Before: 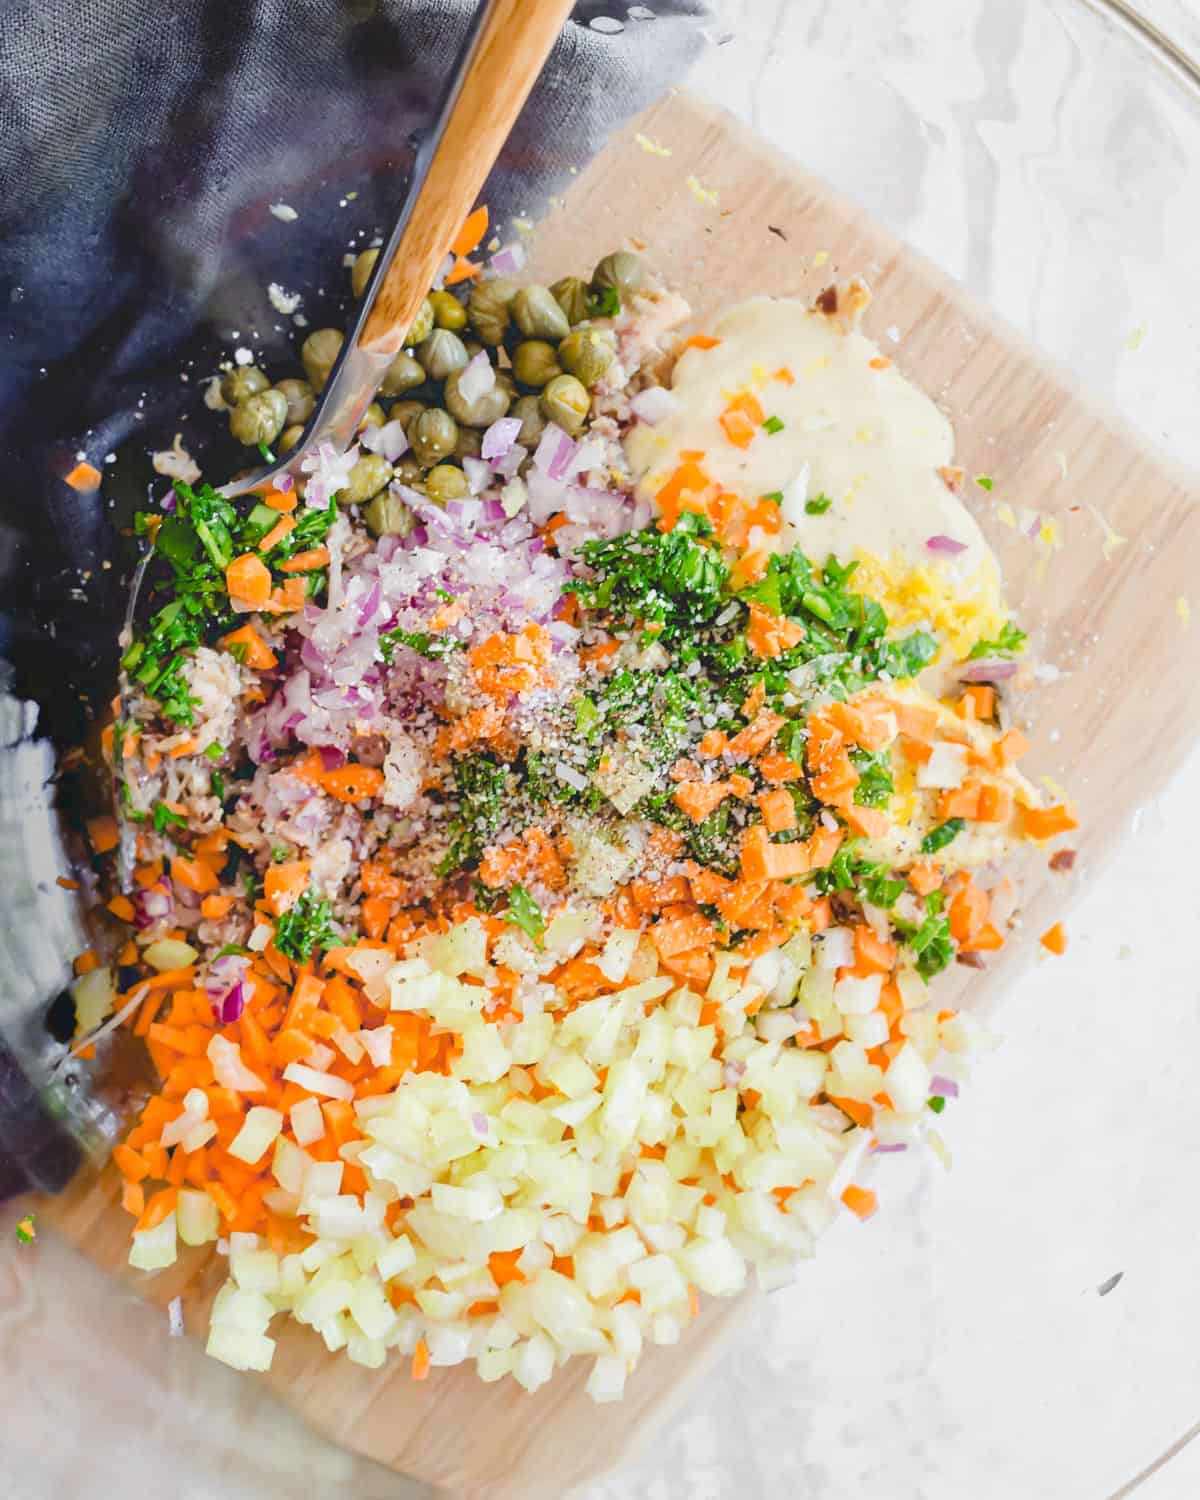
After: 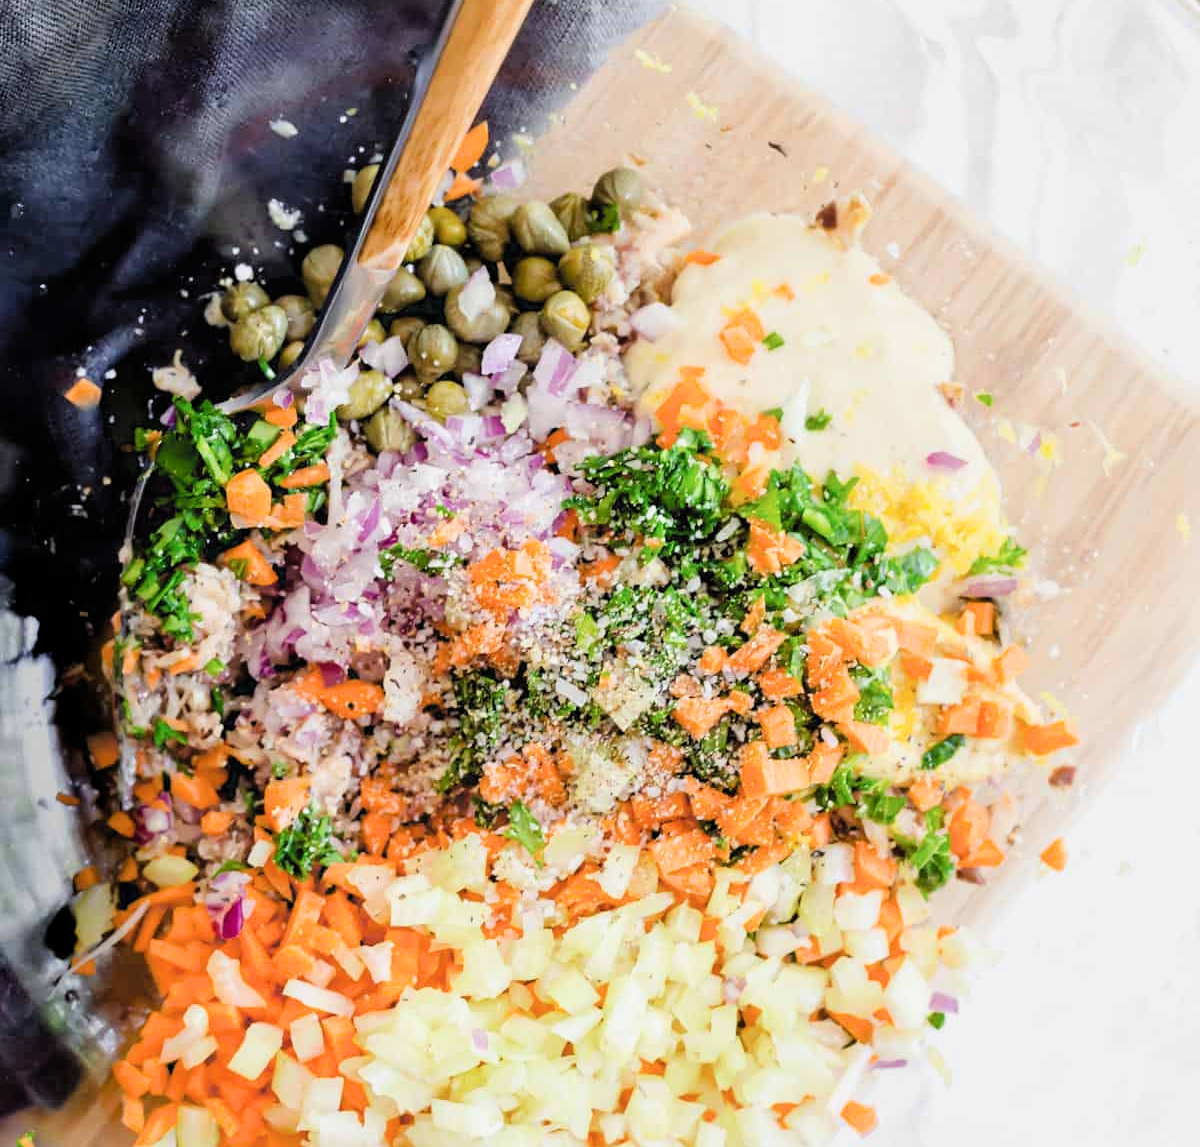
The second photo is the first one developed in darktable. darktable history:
crop: top 5.635%, bottom 17.892%
filmic rgb: black relative exposure -6.27 EV, white relative exposure 2.8 EV, target black luminance 0%, hardness 4.56, latitude 67.55%, contrast 1.279, shadows ↔ highlights balance -3.4%
